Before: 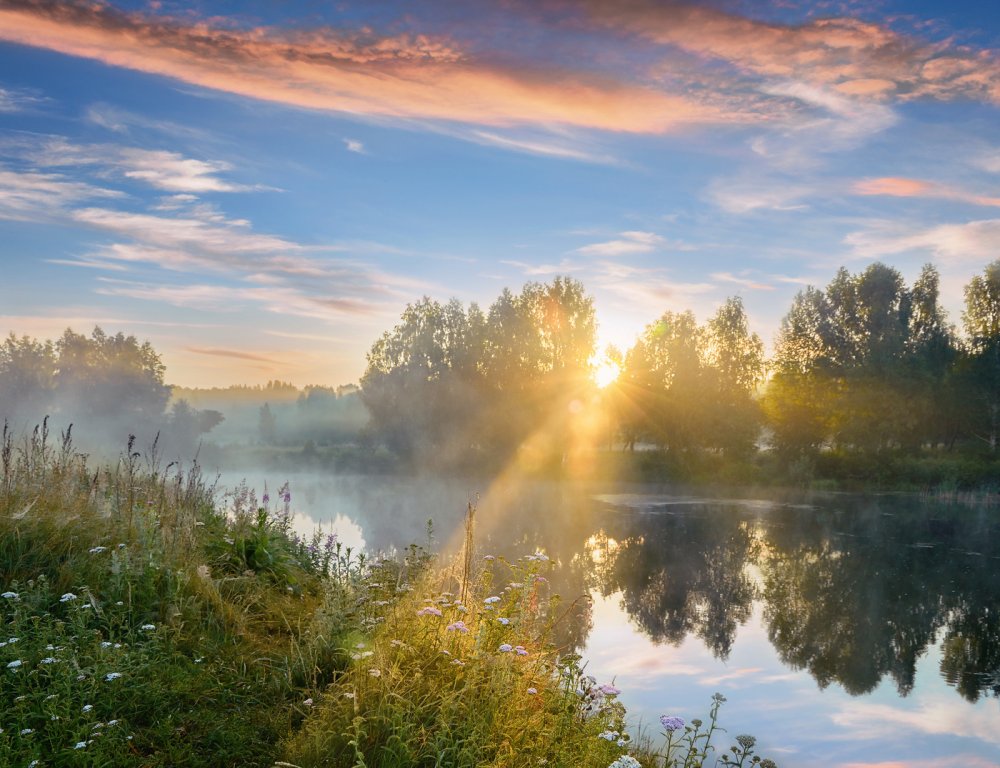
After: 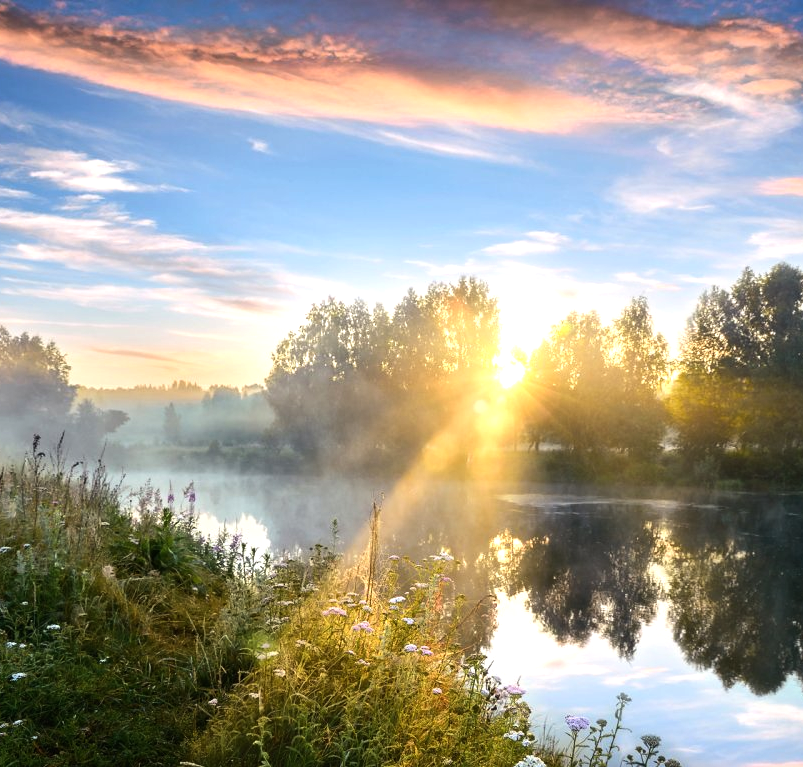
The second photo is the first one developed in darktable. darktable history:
crop and rotate: left 9.524%, right 10.126%
tone equalizer: -8 EV -0.761 EV, -7 EV -0.666 EV, -6 EV -0.611 EV, -5 EV -0.383 EV, -3 EV 0.377 EV, -2 EV 0.6 EV, -1 EV 0.688 EV, +0 EV 0.734 EV, edges refinement/feathering 500, mask exposure compensation -1.57 EV, preserve details no
